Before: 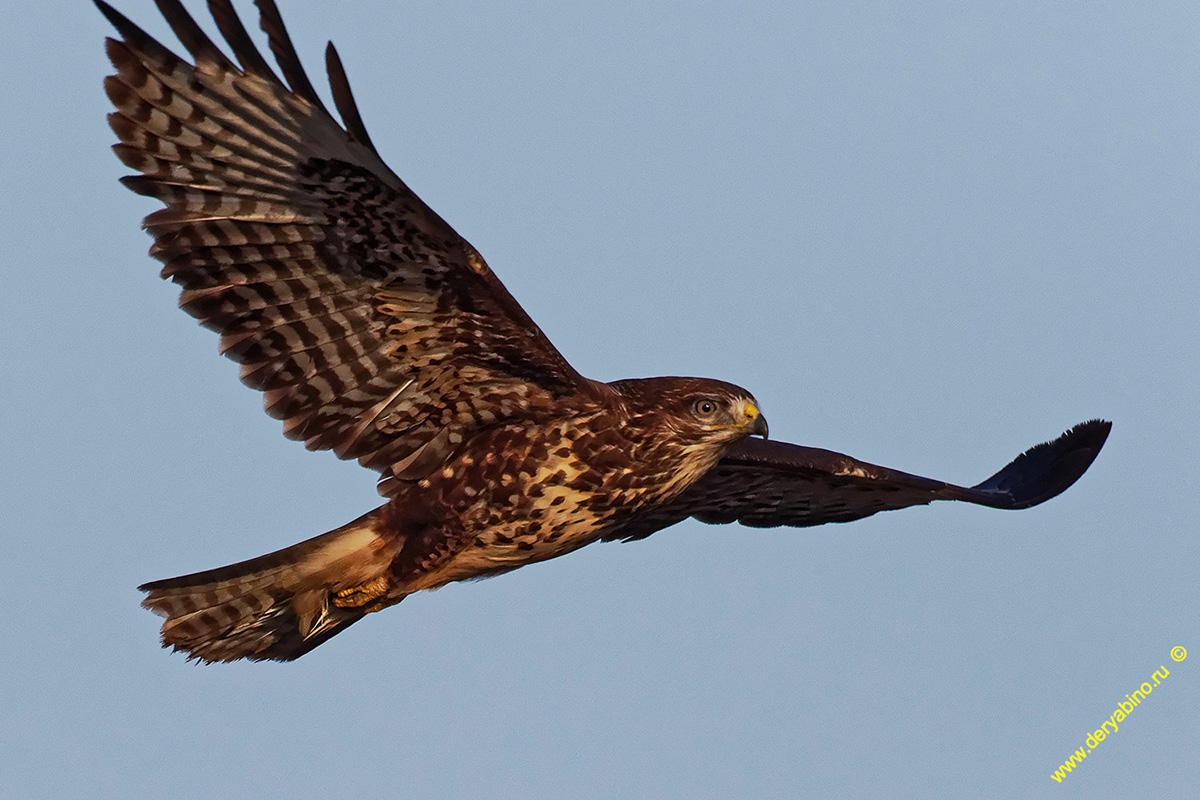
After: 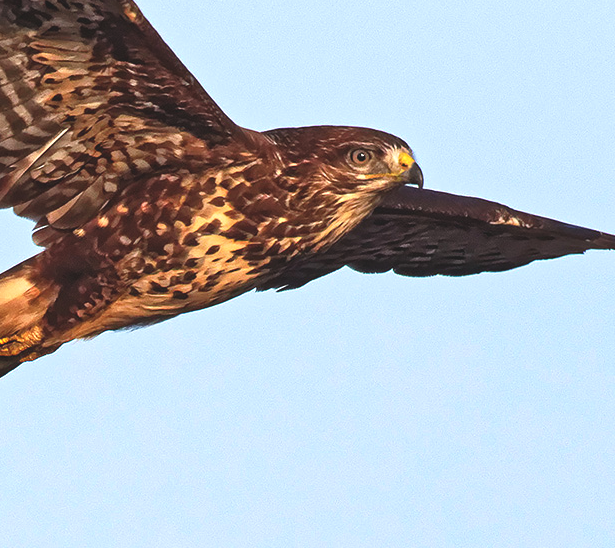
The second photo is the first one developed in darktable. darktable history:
crop and rotate: left 28.808%, top 31.445%, right 19.865%
exposure: black level correction -0.006, exposure 1 EV, compensate highlight preservation false
